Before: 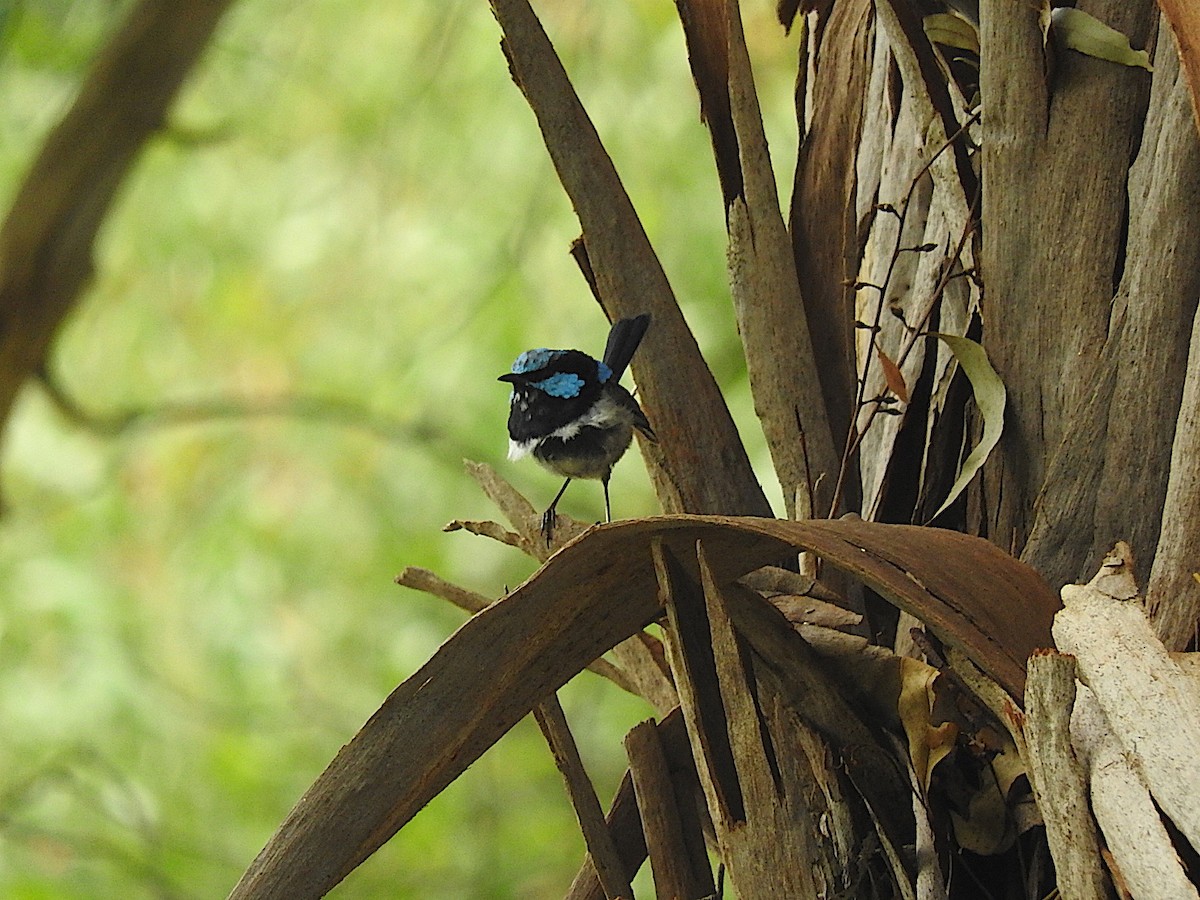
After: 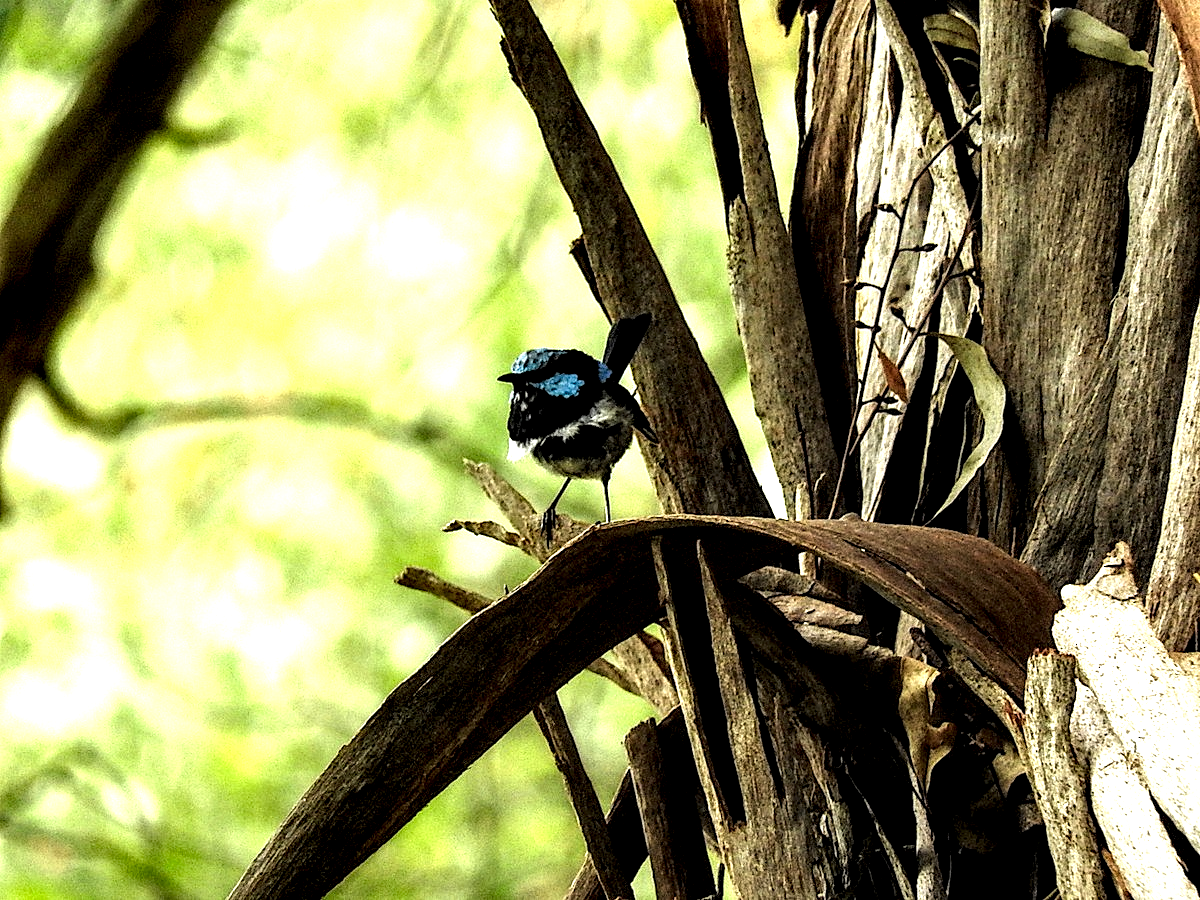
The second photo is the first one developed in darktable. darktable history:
tone equalizer: -8 EV -1.11 EV, -7 EV -1.05 EV, -6 EV -0.906 EV, -5 EV -0.559 EV, -3 EV 0.56 EV, -2 EV 0.885 EV, -1 EV 1.01 EV, +0 EV 1.06 EV, mask exposure compensation -0.502 EV
levels: mode automatic, levels [0, 0.43, 0.984]
local contrast: shadows 172%, detail 227%
